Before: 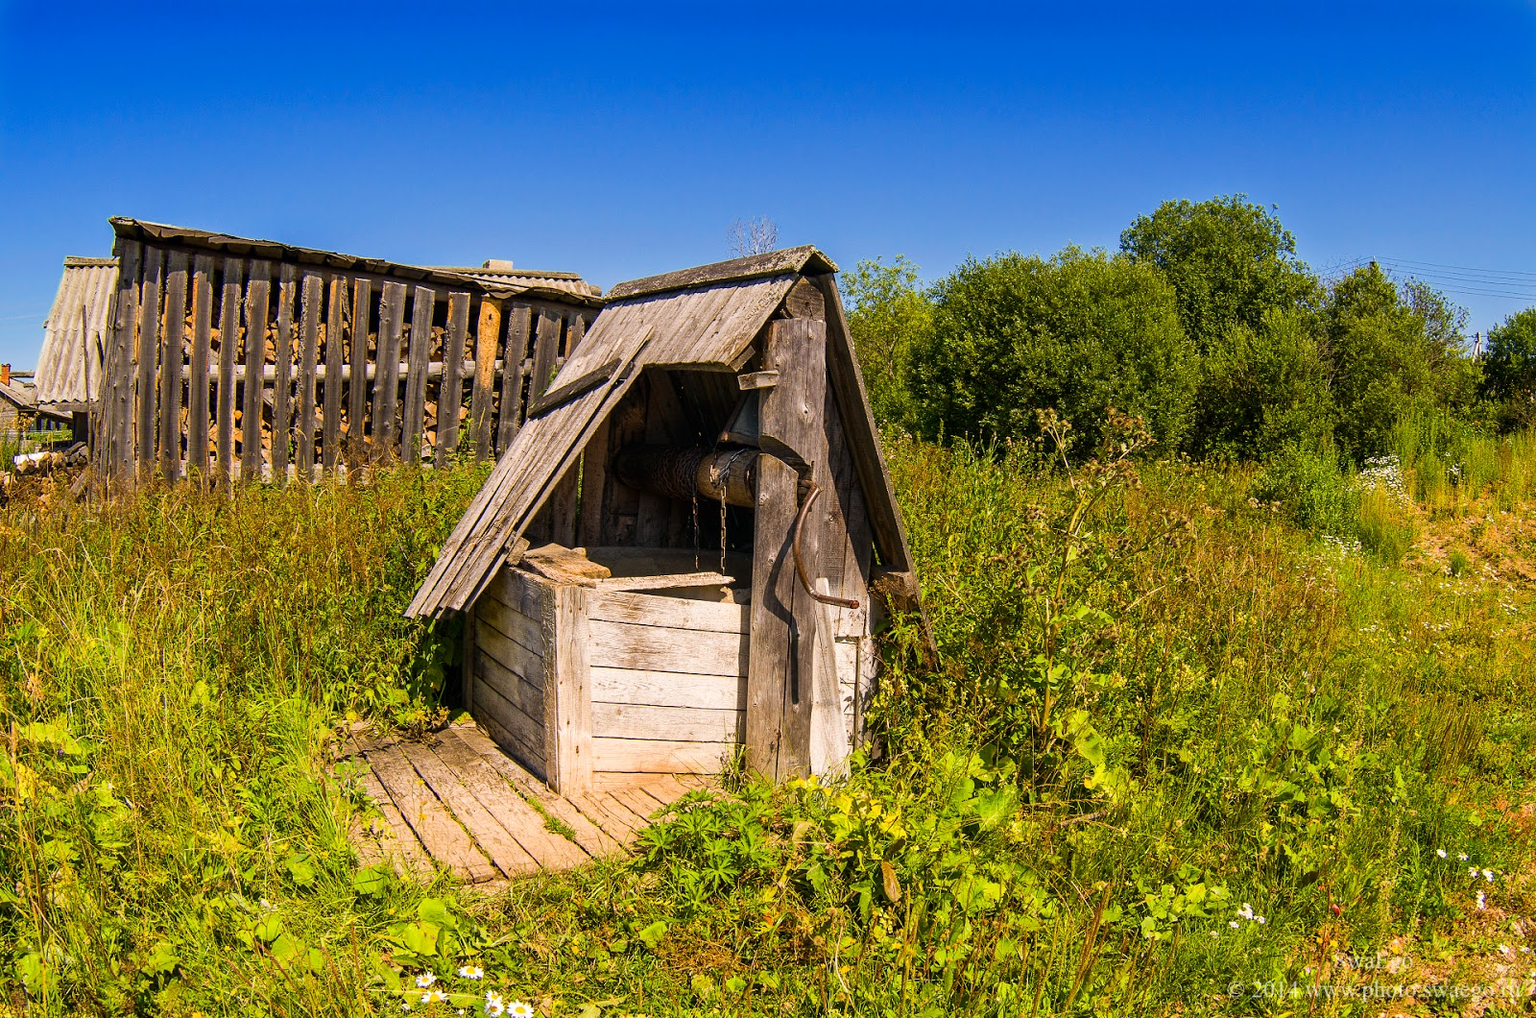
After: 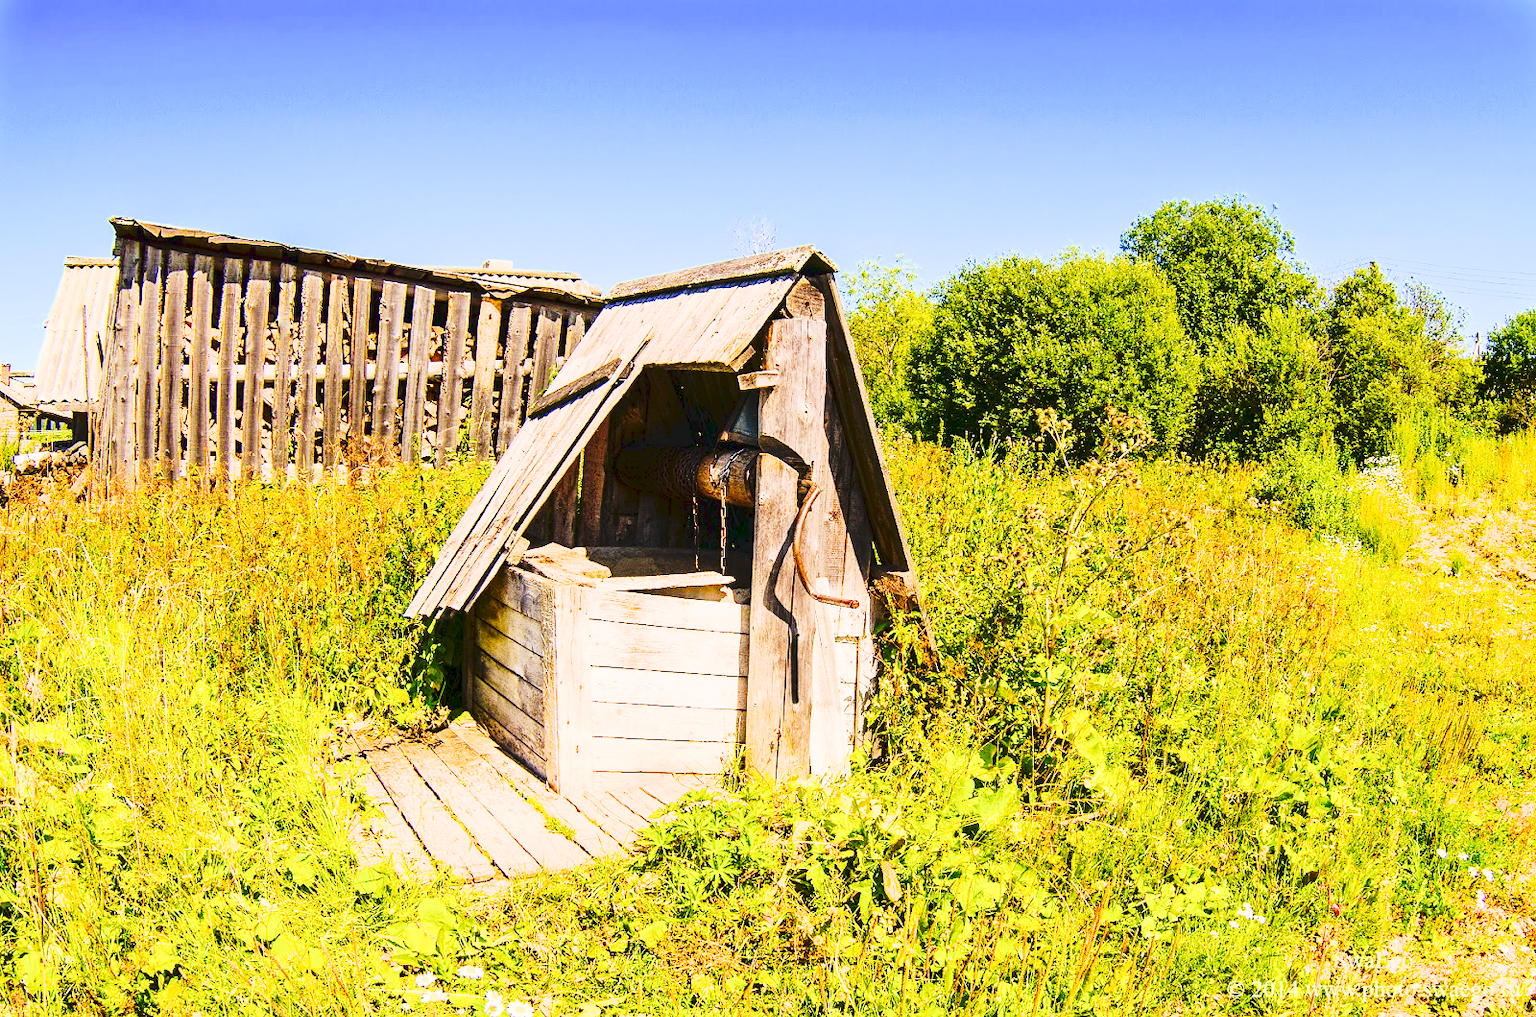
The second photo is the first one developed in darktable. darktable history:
tone curve: curves: ch0 [(0, 0) (0.003, 0.077) (0.011, 0.079) (0.025, 0.085) (0.044, 0.095) (0.069, 0.109) (0.1, 0.124) (0.136, 0.142) (0.177, 0.169) (0.224, 0.207) (0.277, 0.267) (0.335, 0.347) (0.399, 0.442) (0.468, 0.54) (0.543, 0.635) (0.623, 0.726) (0.709, 0.813) (0.801, 0.882) (0.898, 0.934) (1, 1)], preserve colors none
filmic rgb: black relative exposure -16 EV, white relative exposure 6.92 EV, hardness 4.7
exposure: exposure 2 EV, compensate exposure bias true, compensate highlight preservation false
contrast brightness saturation: contrast 0.19, brightness -0.11, saturation 0.21
